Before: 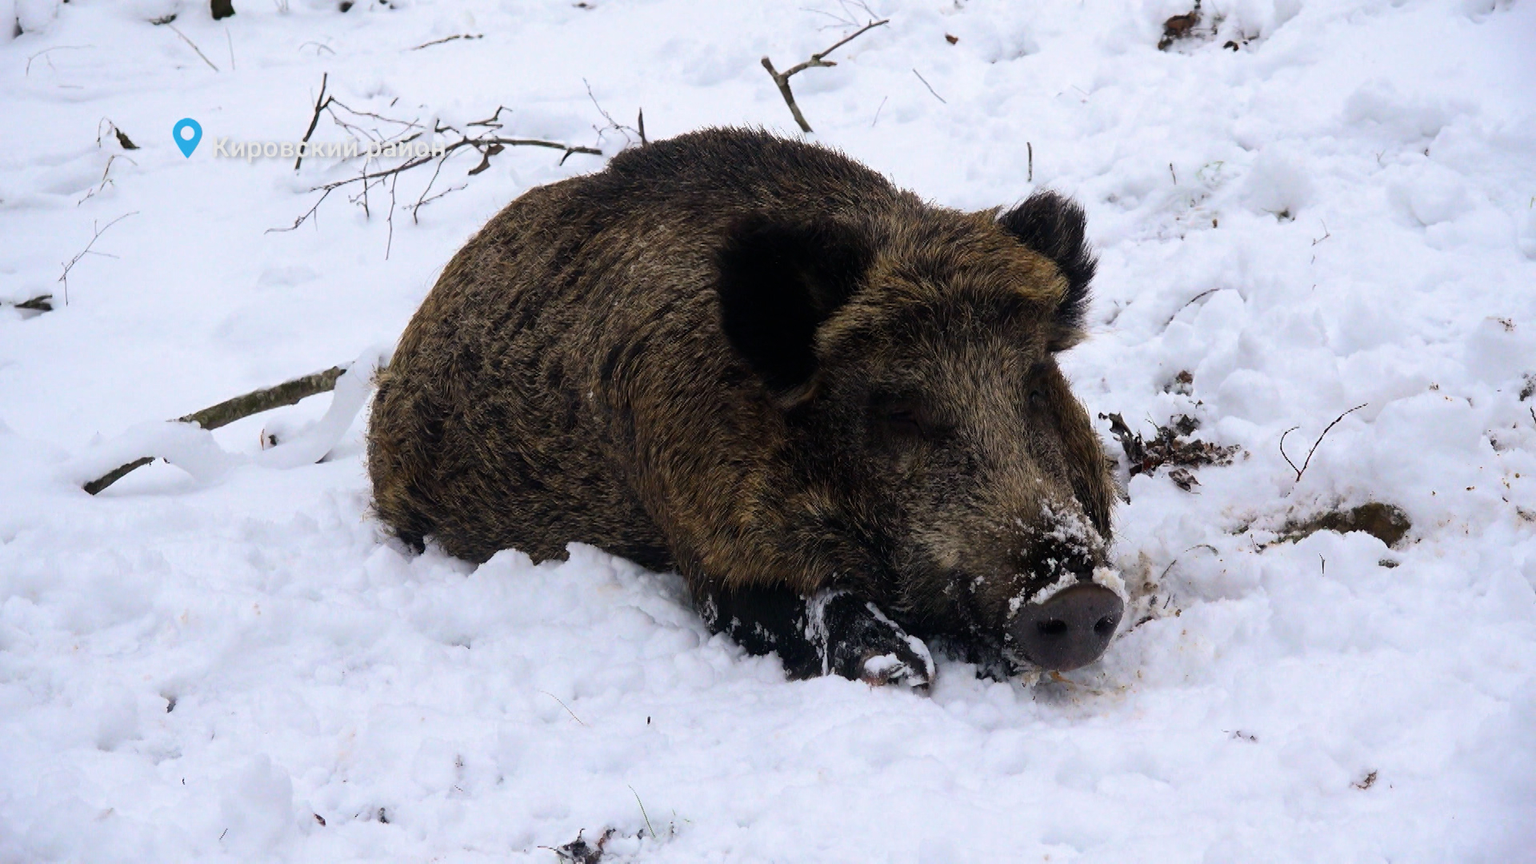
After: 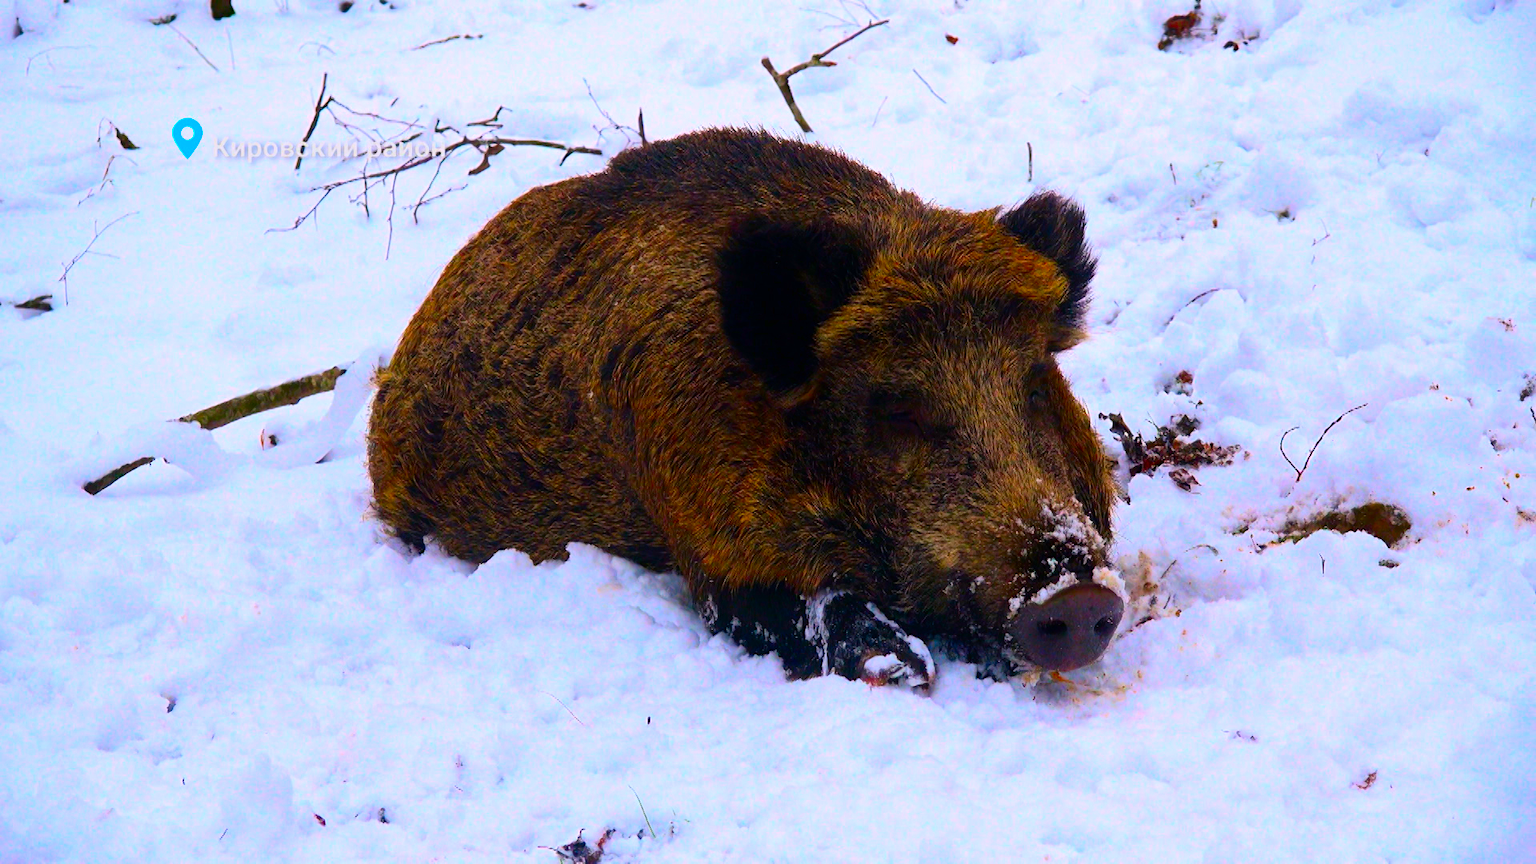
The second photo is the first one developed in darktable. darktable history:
contrast brightness saturation: contrast 0.085, saturation 0.202
color balance rgb: perceptual saturation grading › global saturation 7.104%, perceptual saturation grading › shadows 2.865%
color correction: highlights a* 1.63, highlights b* -1.86, saturation 2.43
